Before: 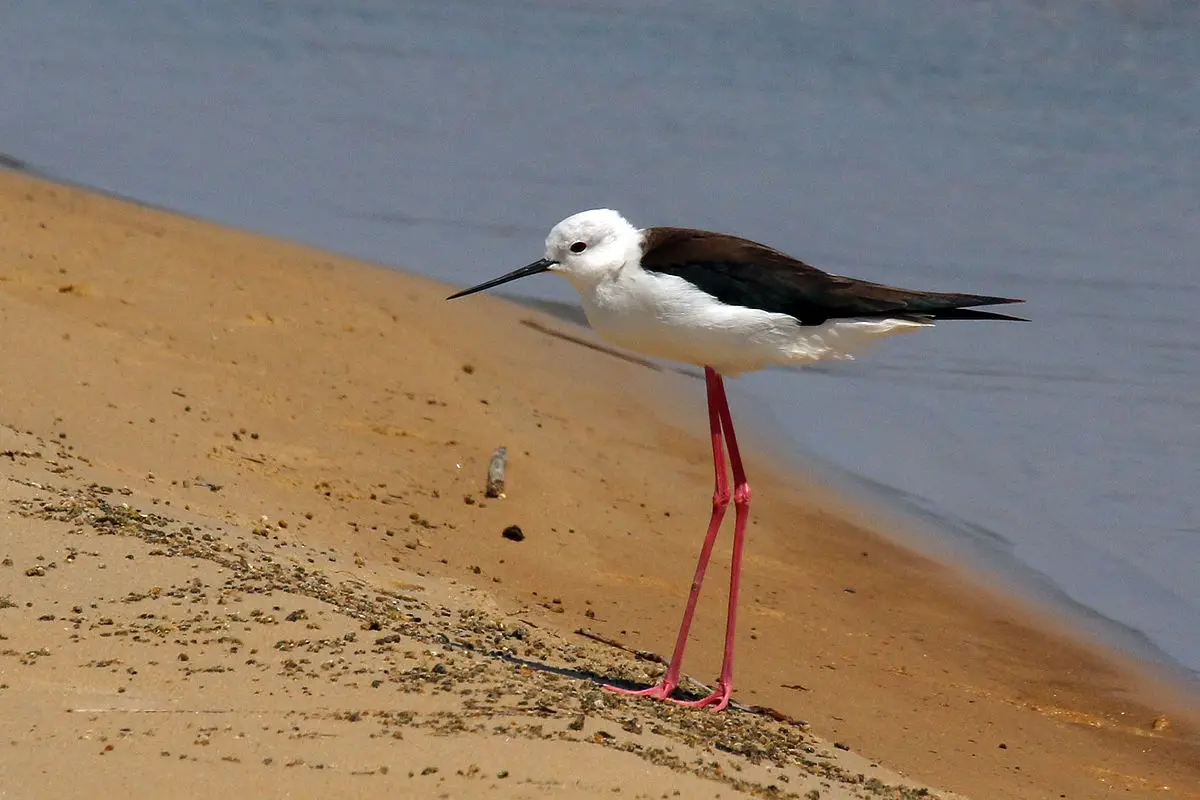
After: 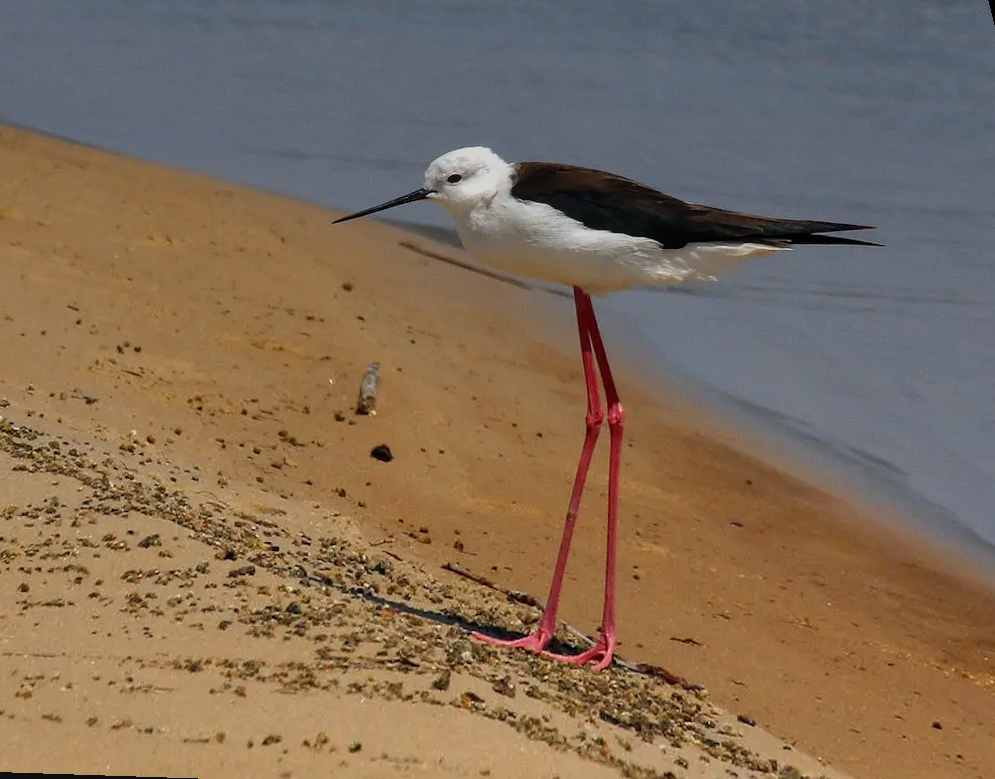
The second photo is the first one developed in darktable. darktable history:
rotate and perspective: rotation 0.72°, lens shift (vertical) -0.352, lens shift (horizontal) -0.051, crop left 0.152, crop right 0.859, crop top 0.019, crop bottom 0.964
local contrast: detail 110%
graduated density: rotation -0.352°, offset 57.64
shadows and highlights: shadows 37.27, highlights -28.18, soften with gaussian
